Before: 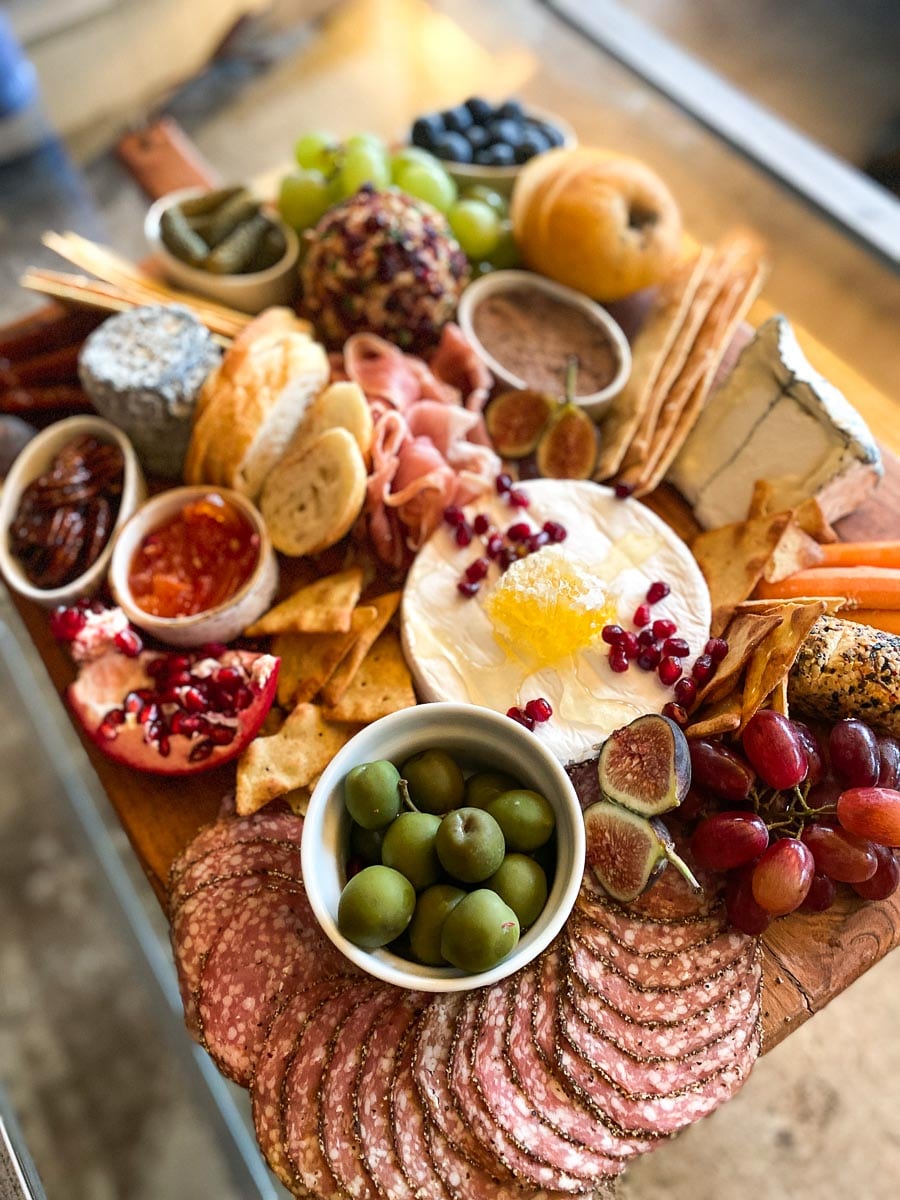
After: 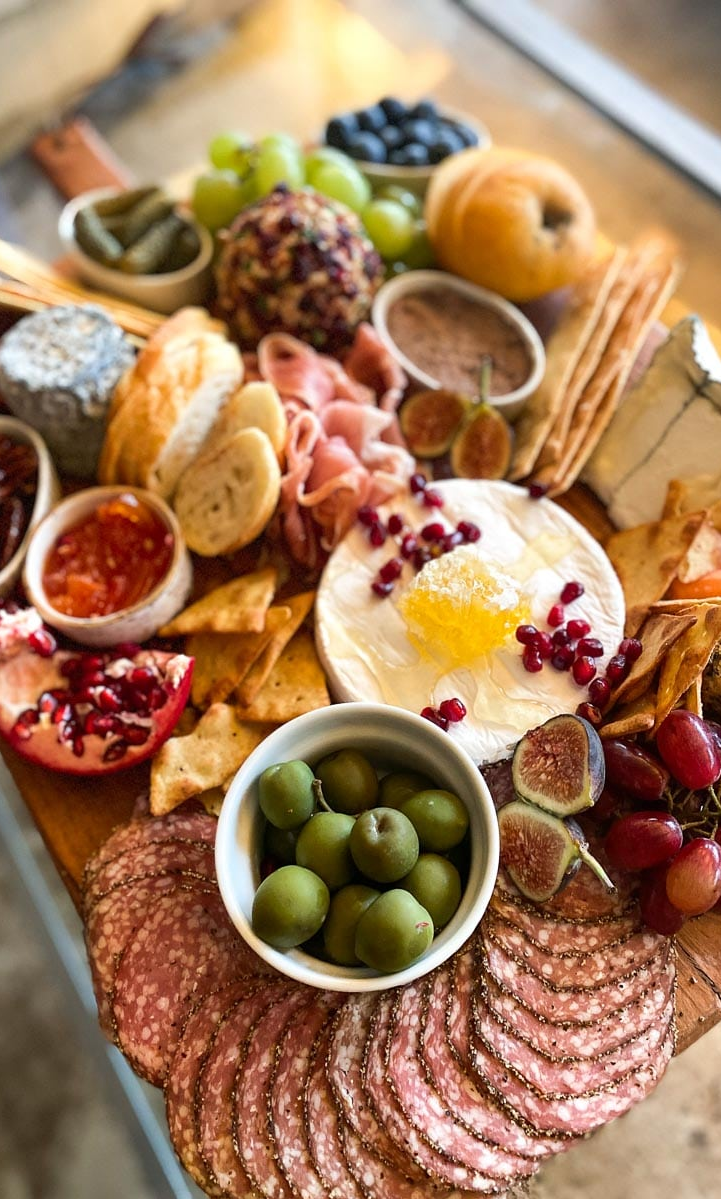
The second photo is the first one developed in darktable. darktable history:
crop and rotate: left 9.587%, right 10.254%
